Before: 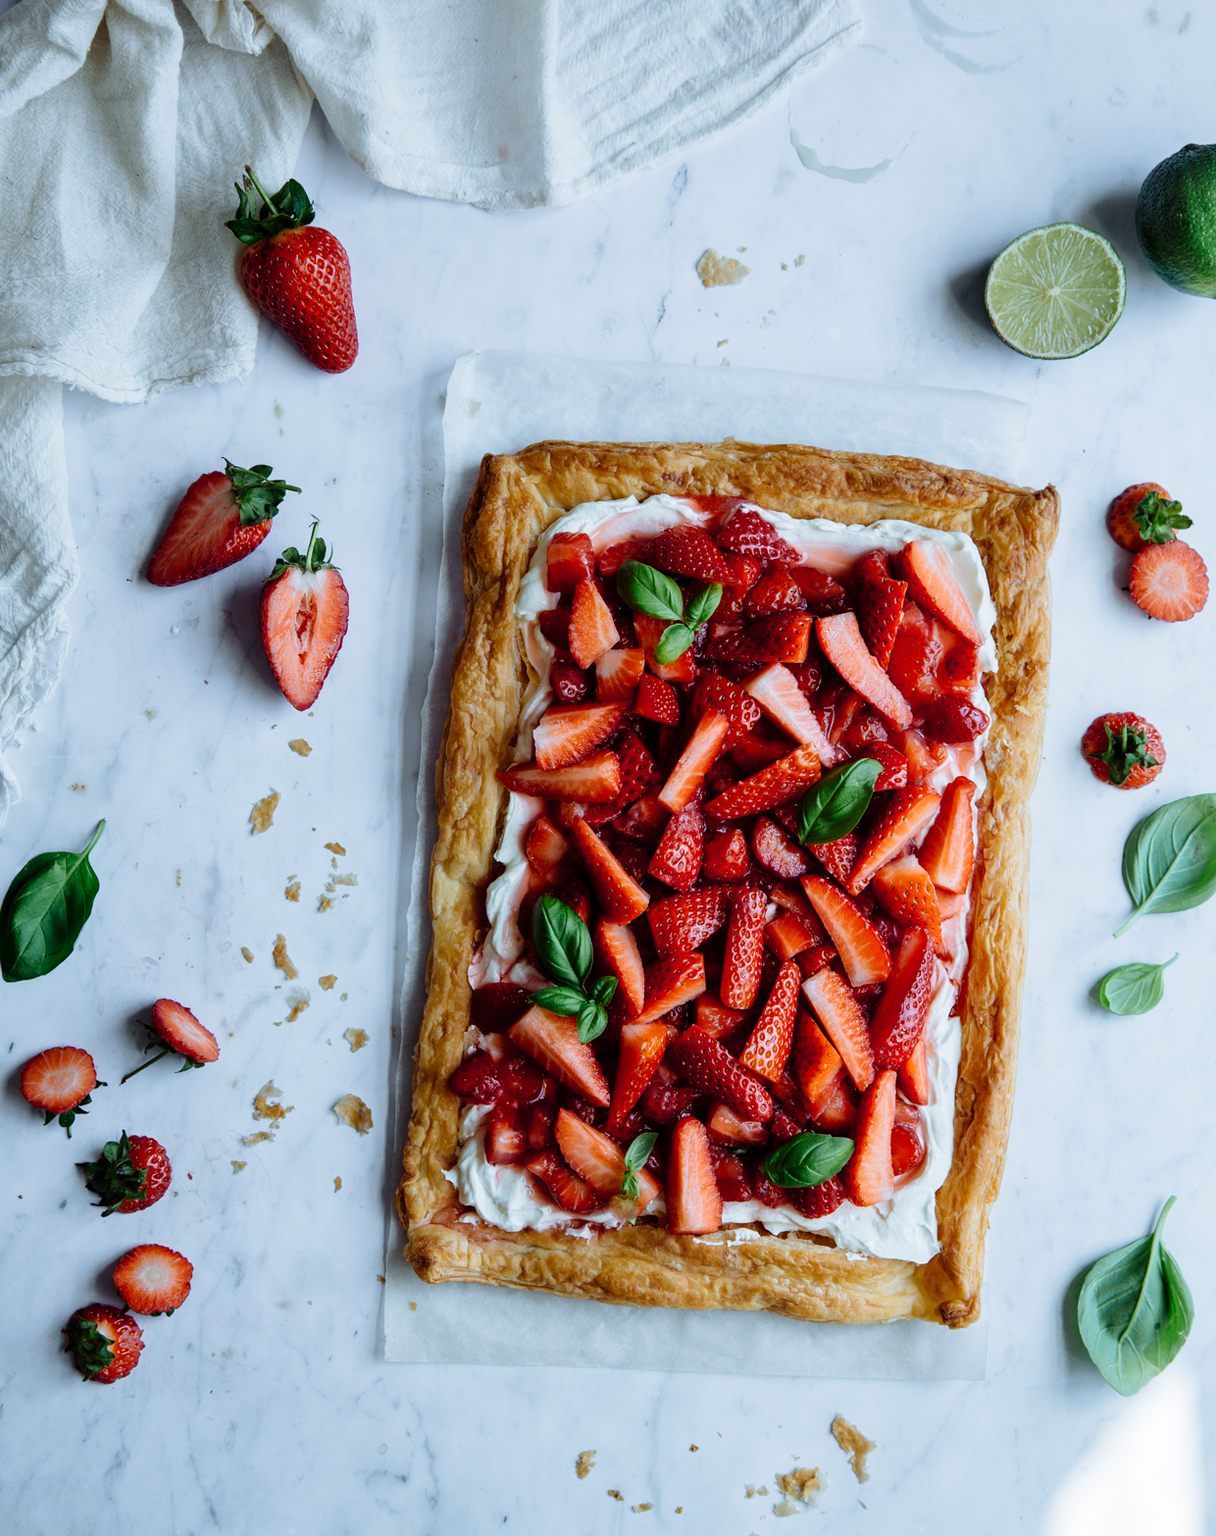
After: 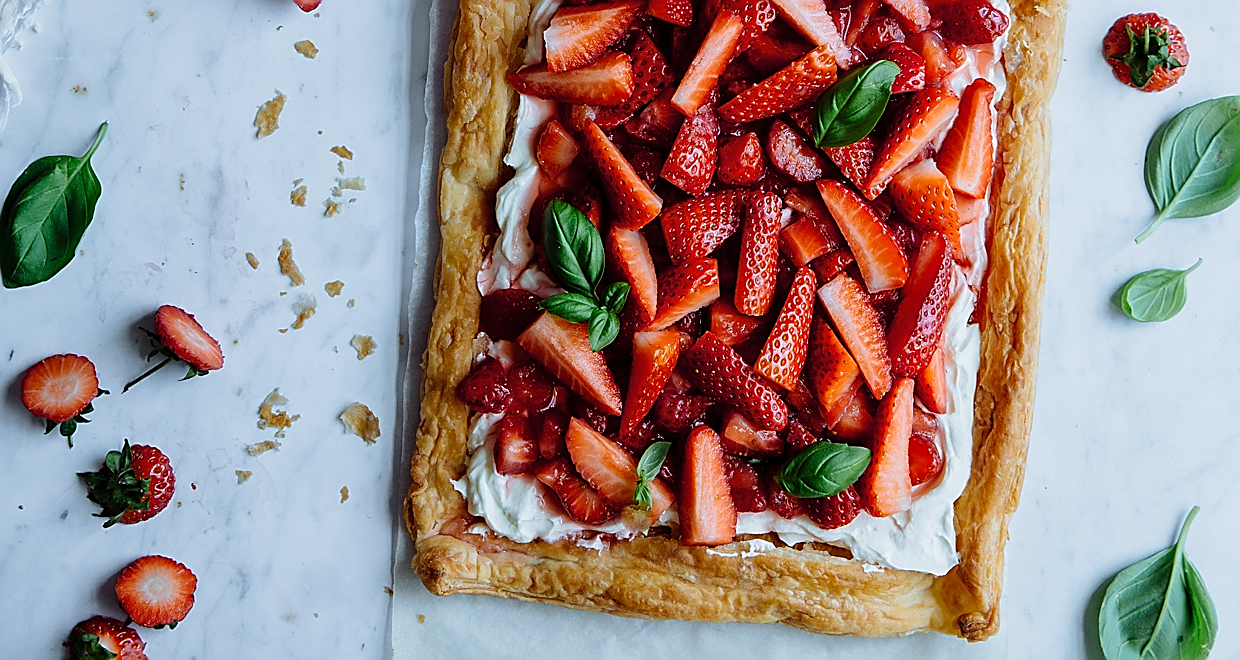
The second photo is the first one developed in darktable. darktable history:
shadows and highlights: shadows 25, highlights -25
sharpen: radius 1.4, amount 1.25, threshold 0.7
crop: top 45.551%, bottom 12.262%
